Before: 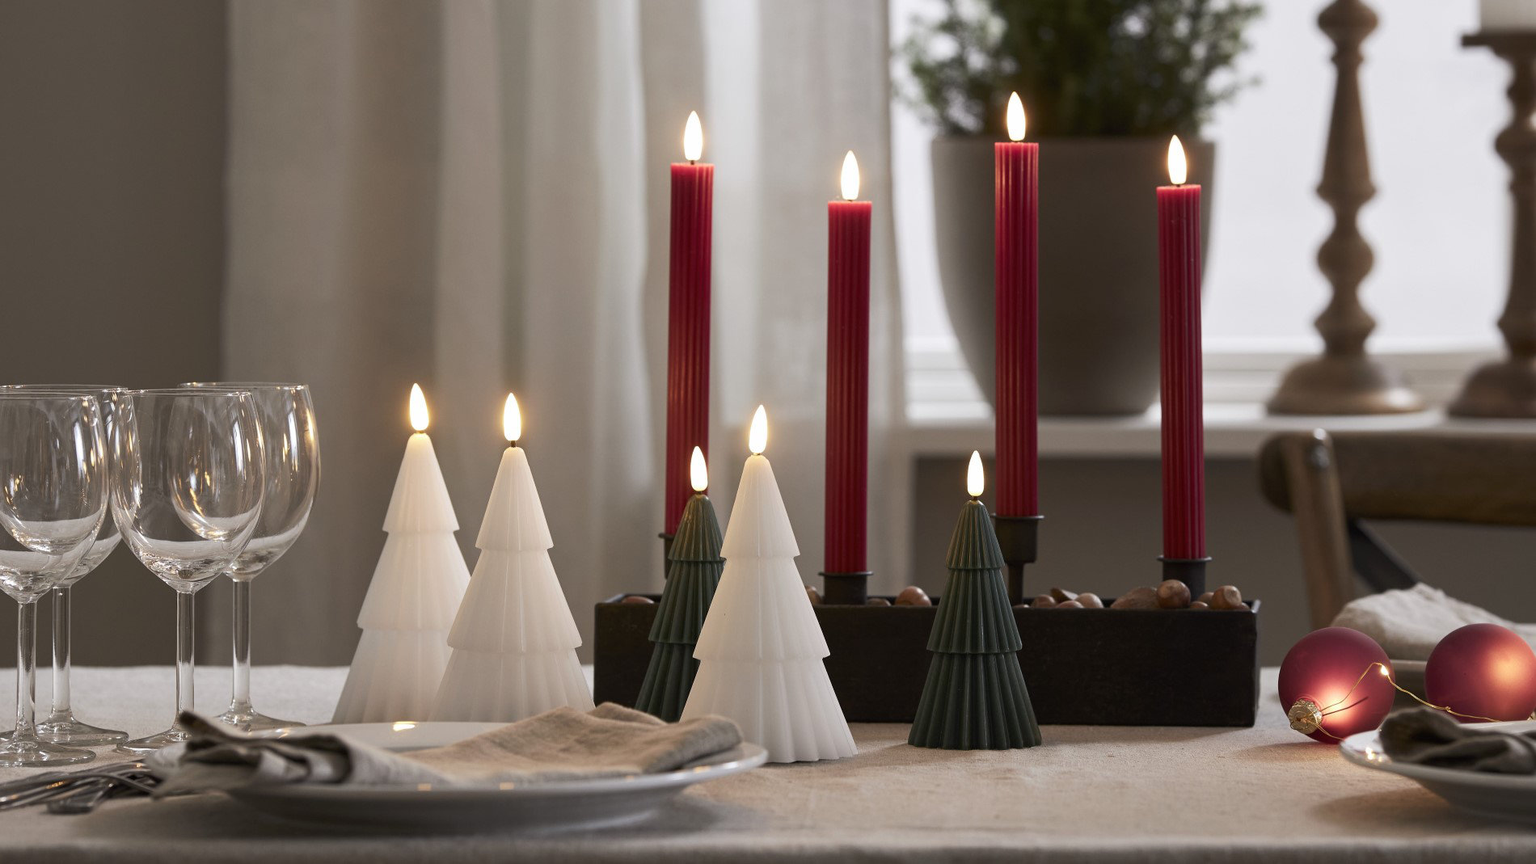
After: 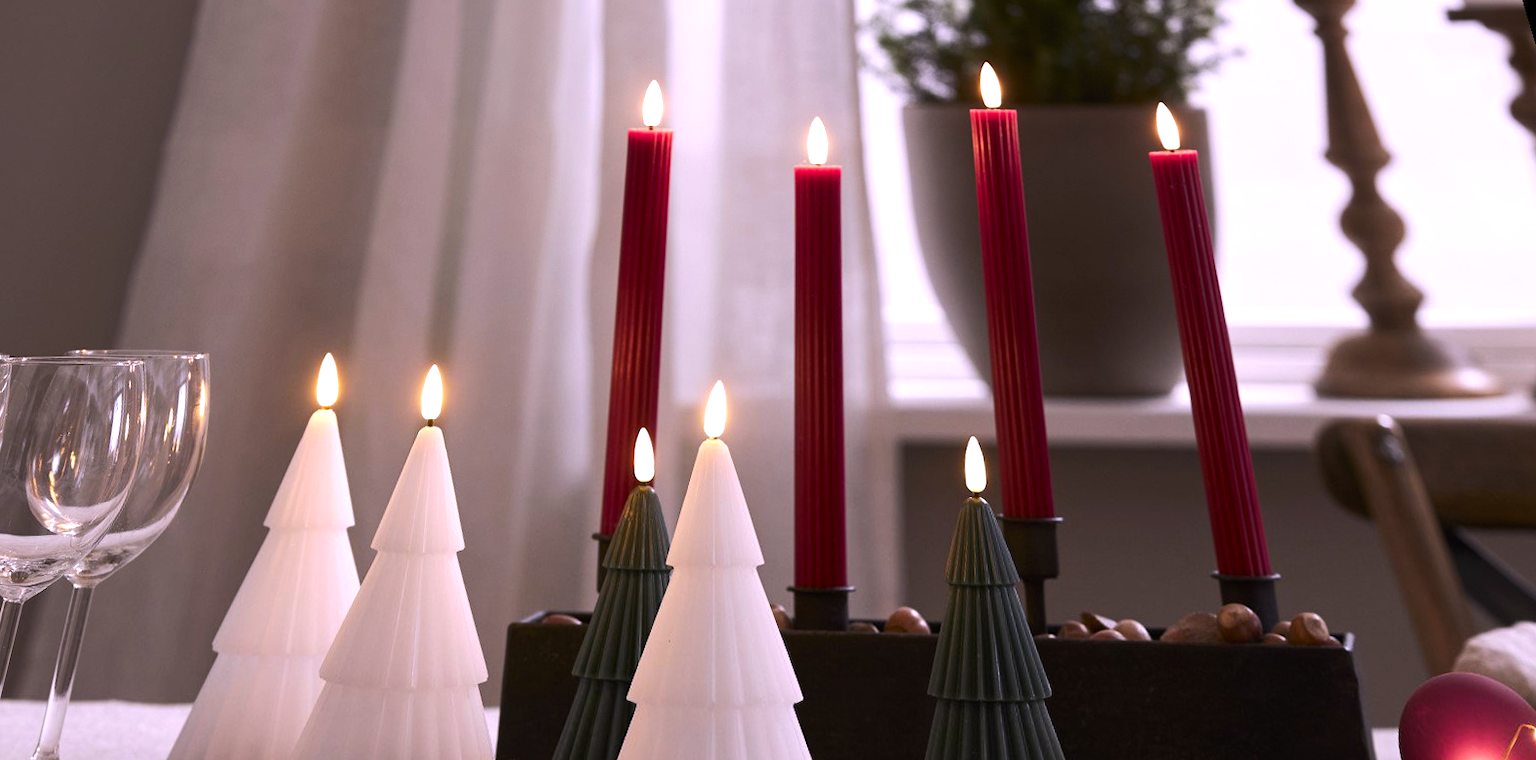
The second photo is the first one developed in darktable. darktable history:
color balance rgb: perceptual saturation grading › global saturation 25%, global vibrance 10%
tone equalizer: -8 EV -0.417 EV, -7 EV -0.389 EV, -6 EV -0.333 EV, -5 EV -0.222 EV, -3 EV 0.222 EV, -2 EV 0.333 EV, -1 EV 0.389 EV, +0 EV 0.417 EV, edges refinement/feathering 500, mask exposure compensation -1.57 EV, preserve details no
crop: bottom 24.967%
rotate and perspective: rotation 0.72°, lens shift (vertical) -0.352, lens shift (horizontal) -0.051, crop left 0.152, crop right 0.859, crop top 0.019, crop bottom 0.964
white balance: red 1.066, blue 1.119
